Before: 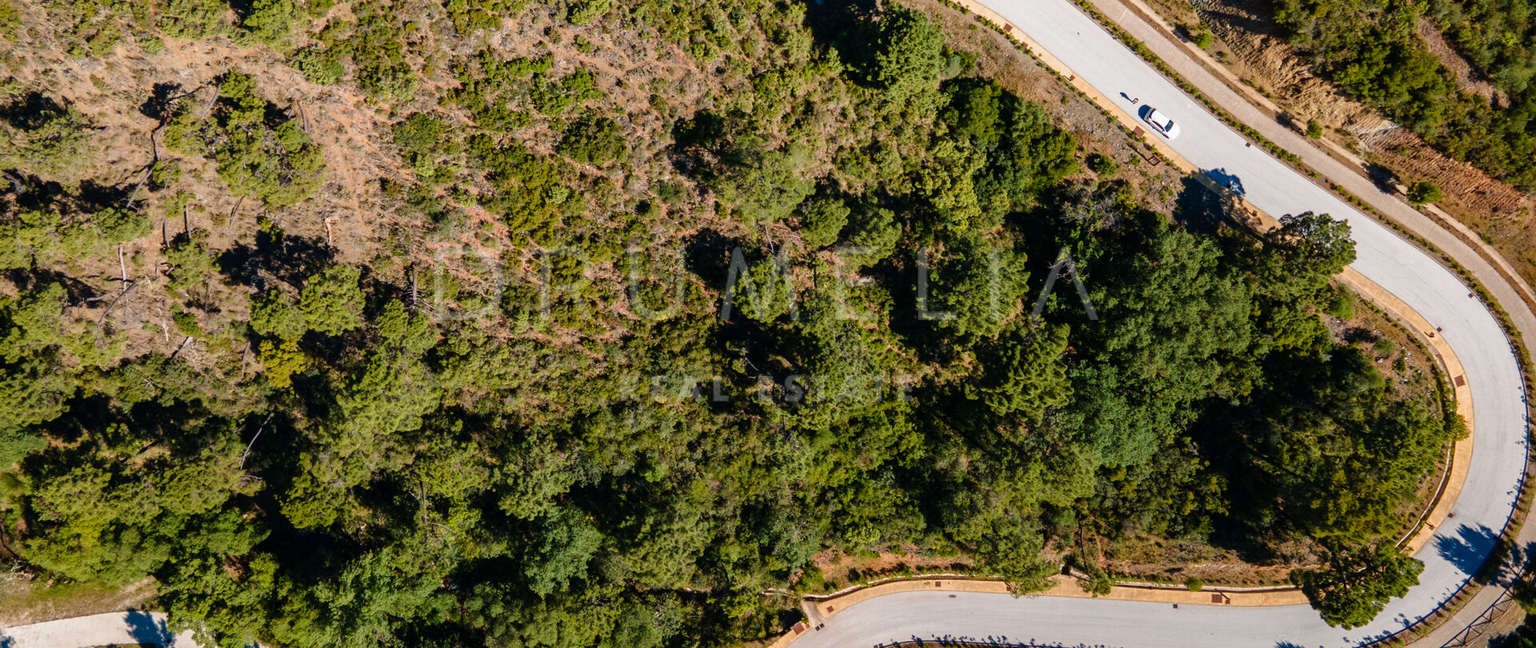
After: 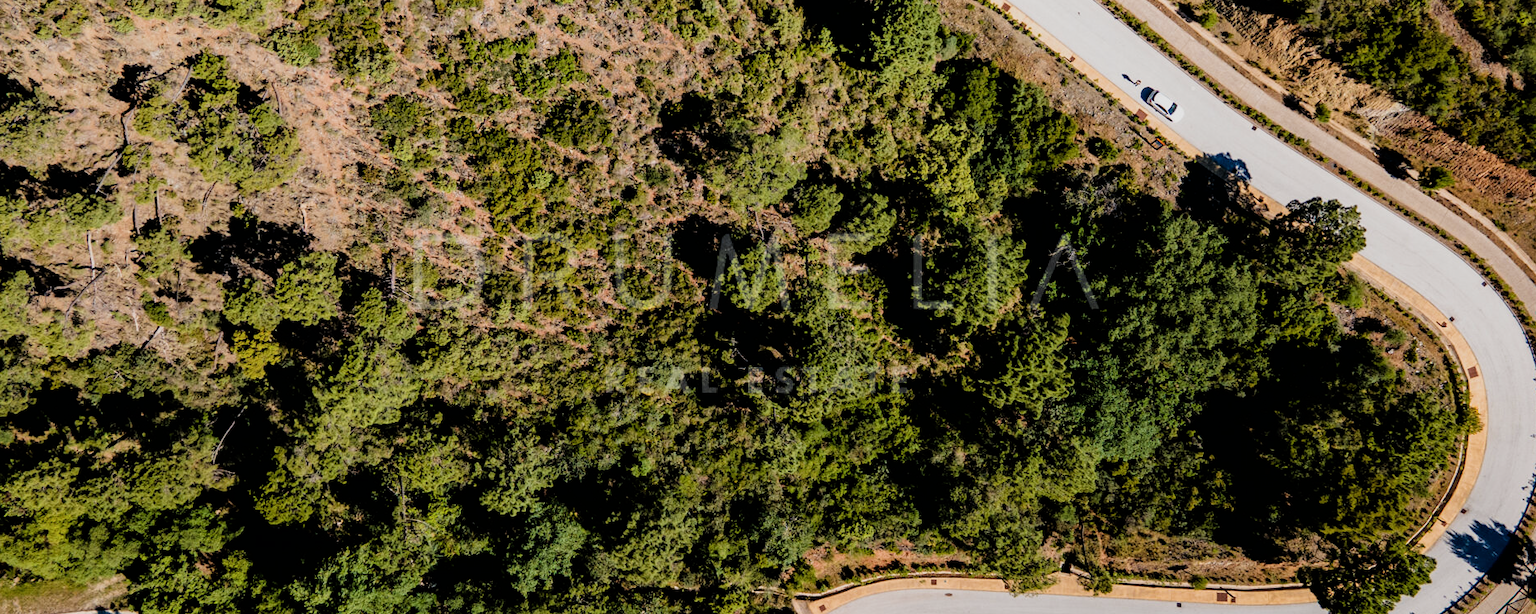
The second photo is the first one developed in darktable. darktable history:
filmic rgb: black relative exposure -5.14 EV, white relative exposure 3.96 EV, hardness 2.9, contrast 1.298, highlights saturation mix -30.79%
crop: left 2.286%, top 3.322%, right 0.932%, bottom 4.89%
